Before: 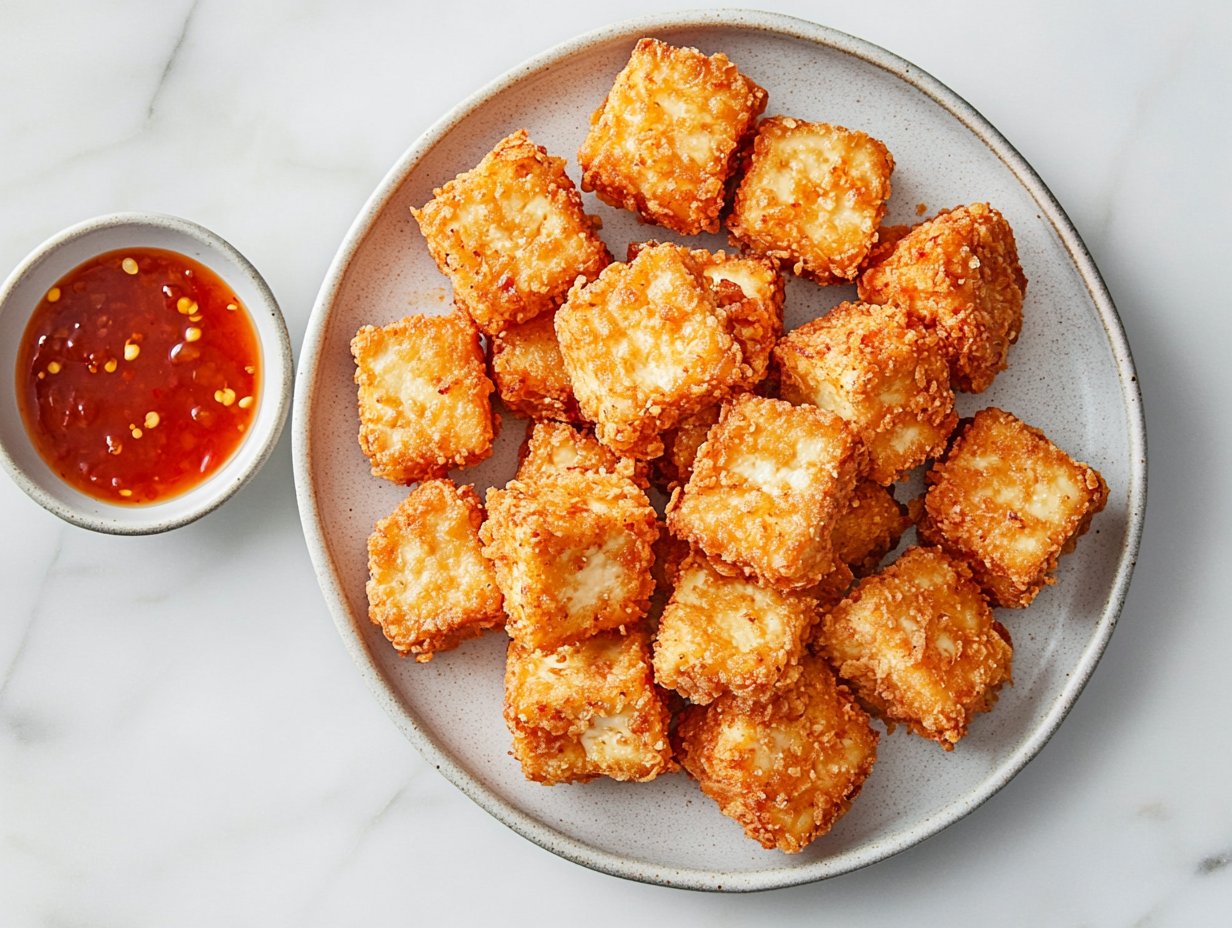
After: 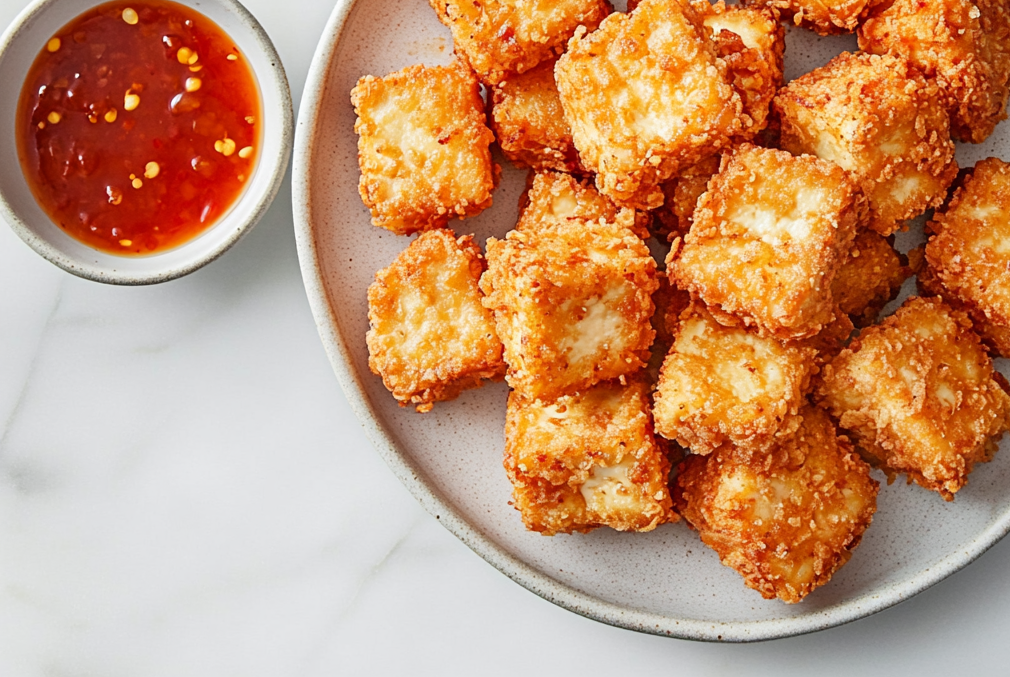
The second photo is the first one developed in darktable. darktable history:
crop: top 26.958%, right 17.961%
